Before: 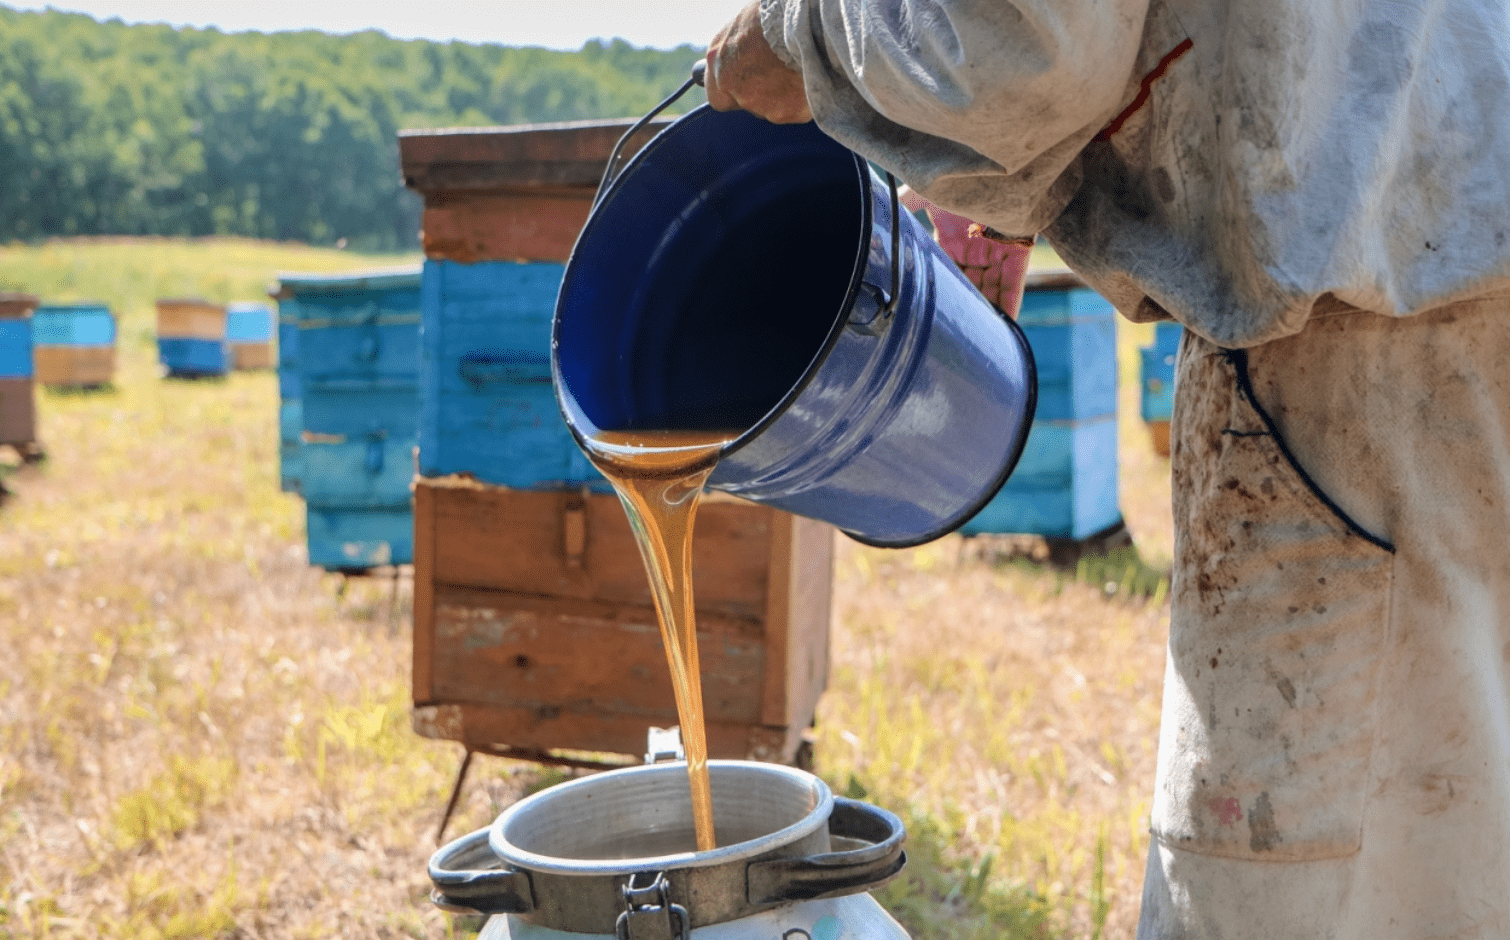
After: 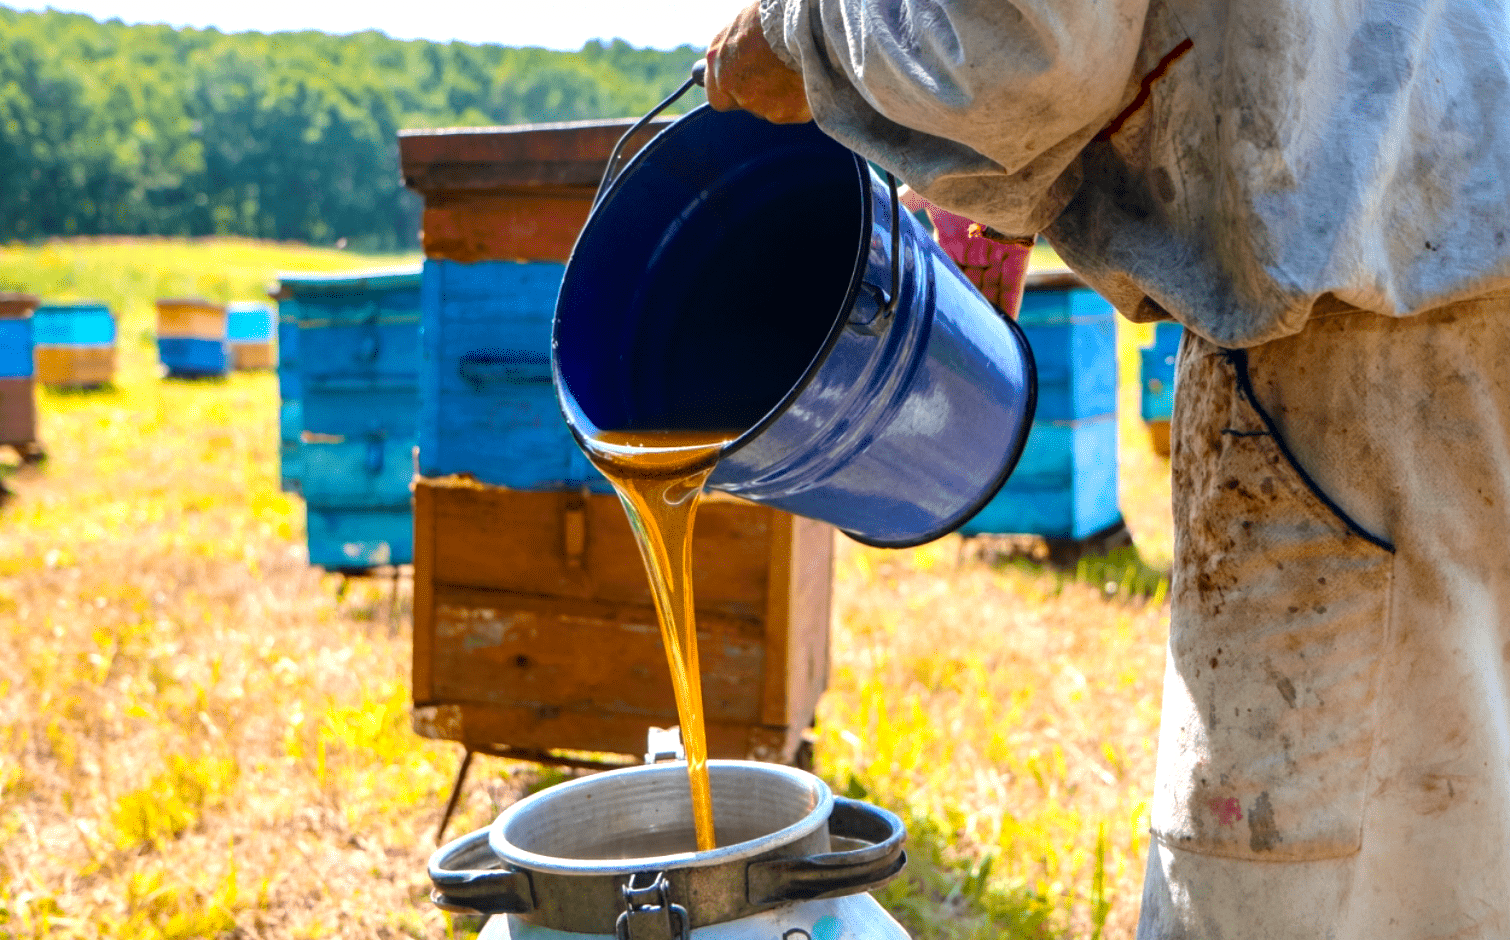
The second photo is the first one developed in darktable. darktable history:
color balance rgb: linear chroma grading › global chroma 9%, perceptual saturation grading › global saturation 36%, perceptual saturation grading › shadows 35%, perceptual brilliance grading › global brilliance 15%, perceptual brilliance grading › shadows -35%, global vibrance 15%
tone equalizer: on, module defaults
